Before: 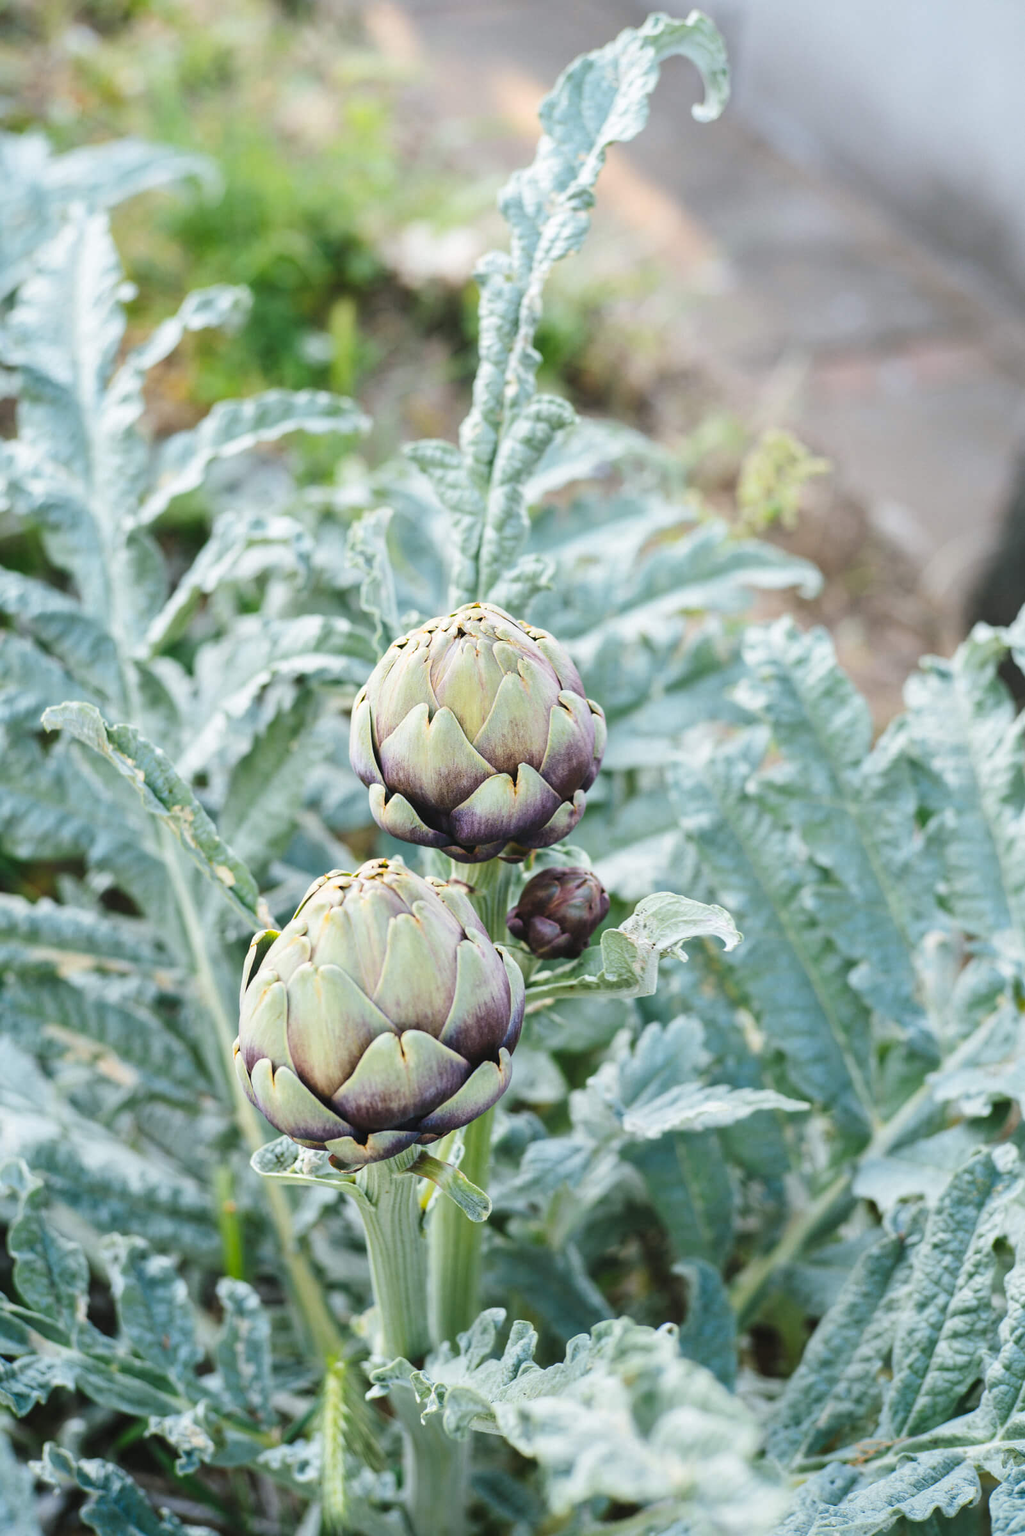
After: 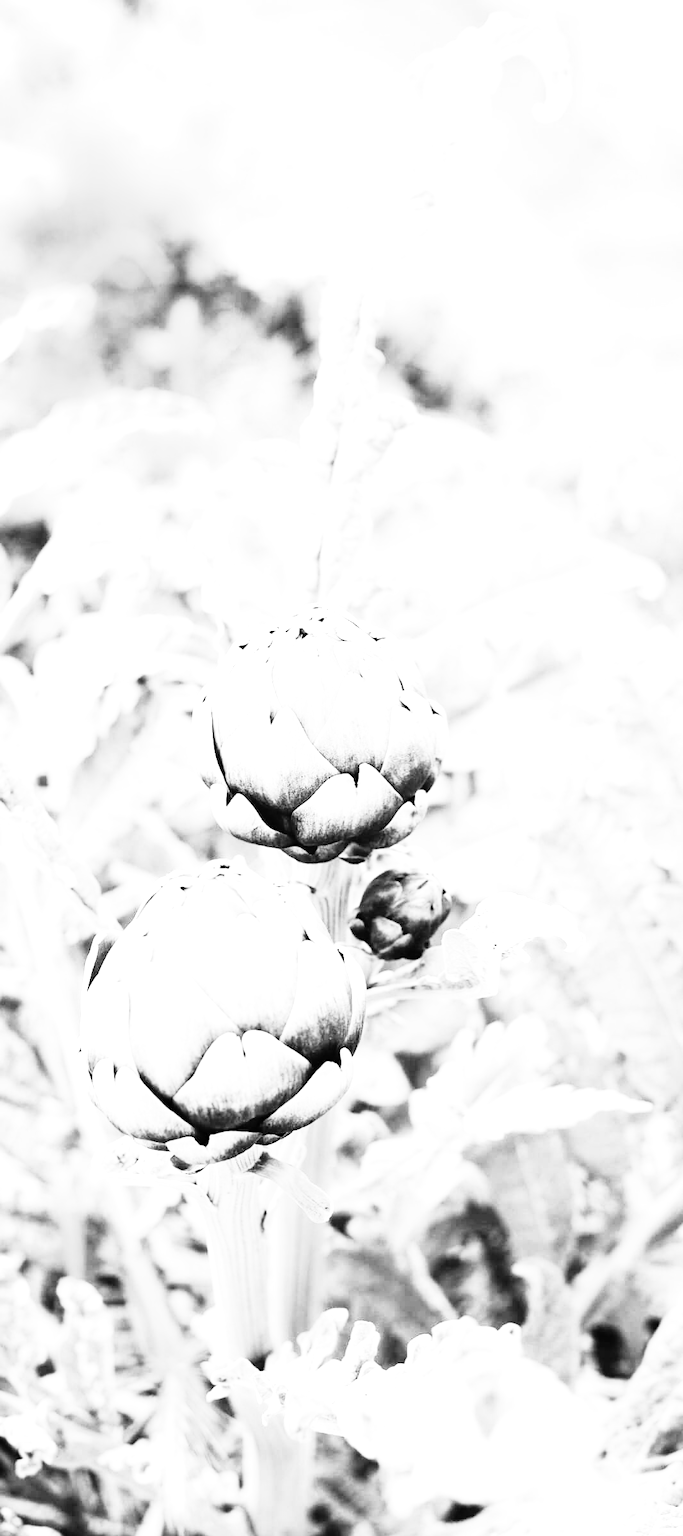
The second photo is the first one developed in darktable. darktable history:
monochrome: on, module defaults
color balance rgb: linear chroma grading › global chroma 15%, perceptual saturation grading › global saturation 30%
crop and rotate: left 15.546%, right 17.787%
exposure: black level correction 0, exposure 1.35 EV, compensate exposure bias true, compensate highlight preservation false
contrast equalizer: octaves 7, y [[0.6 ×6], [0.55 ×6], [0 ×6], [0 ×6], [0 ×6]], mix 0.3
rgb curve: curves: ch0 [(0, 0) (0.21, 0.15) (0.24, 0.21) (0.5, 0.75) (0.75, 0.96) (0.89, 0.99) (1, 1)]; ch1 [(0, 0.02) (0.21, 0.13) (0.25, 0.2) (0.5, 0.67) (0.75, 0.9) (0.89, 0.97) (1, 1)]; ch2 [(0, 0.02) (0.21, 0.13) (0.25, 0.2) (0.5, 0.67) (0.75, 0.9) (0.89, 0.97) (1, 1)], compensate middle gray true
